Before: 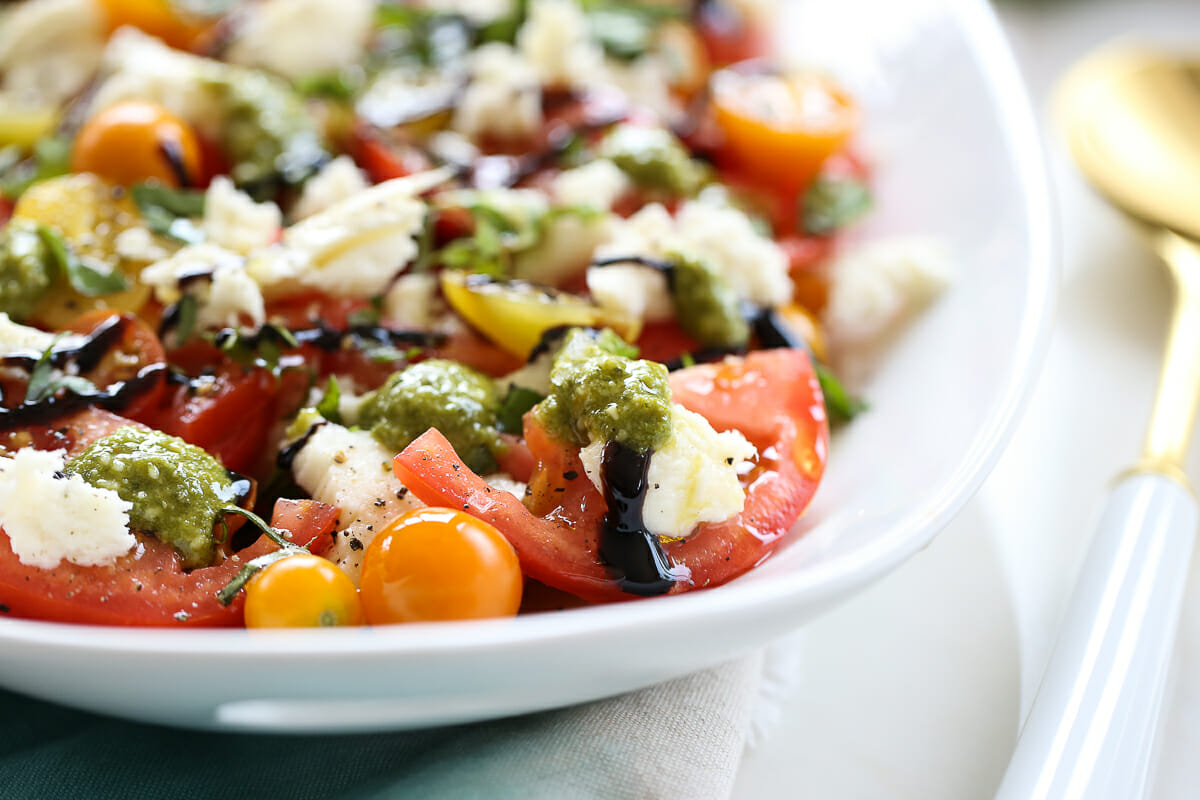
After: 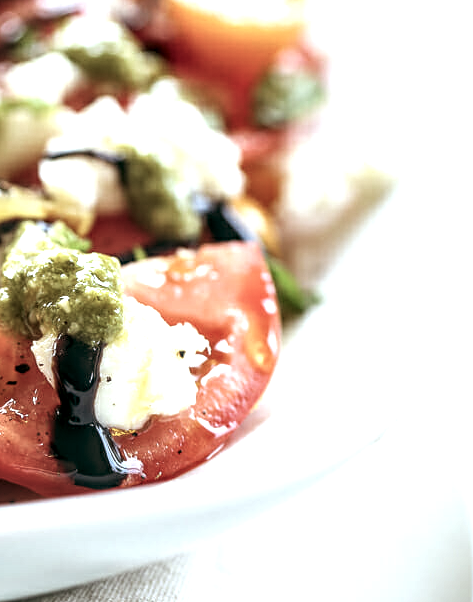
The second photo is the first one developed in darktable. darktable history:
color balance: lift [1, 0.994, 1.002, 1.006], gamma [0.957, 1.081, 1.016, 0.919], gain [0.97, 0.972, 1.01, 1.028], input saturation 91.06%, output saturation 79.8%
local contrast: detail 150%
white balance: emerald 1
exposure: black level correction 0, exposure 0.6 EV, compensate exposure bias true, compensate highlight preservation false
crop: left 45.721%, top 13.393%, right 14.118%, bottom 10.01%
